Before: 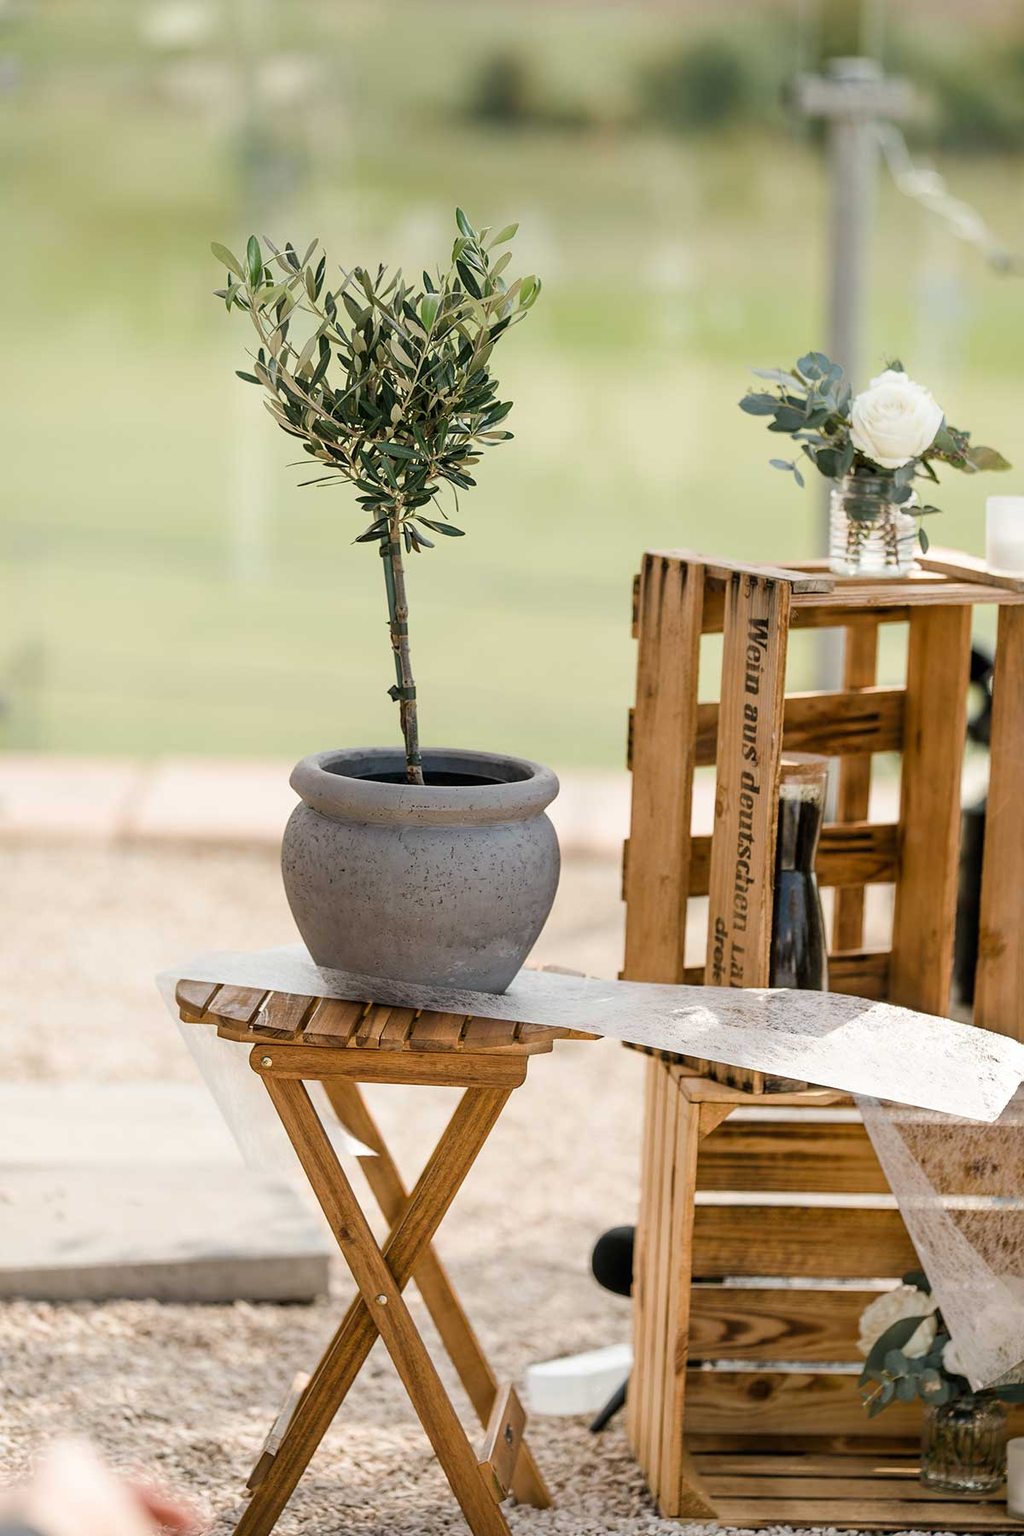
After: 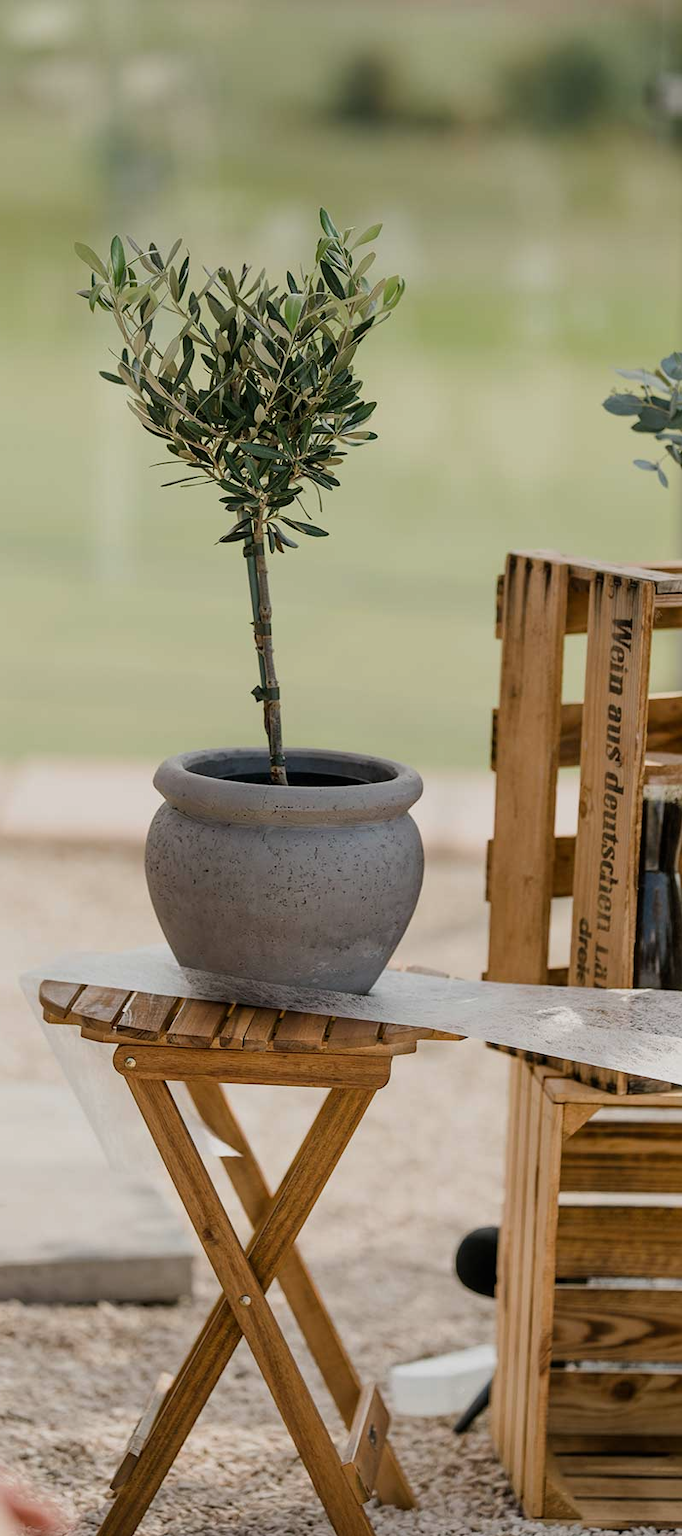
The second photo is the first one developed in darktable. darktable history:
exposure: exposure -0.492 EV, compensate highlight preservation false
crop and rotate: left 13.409%, right 19.924%
